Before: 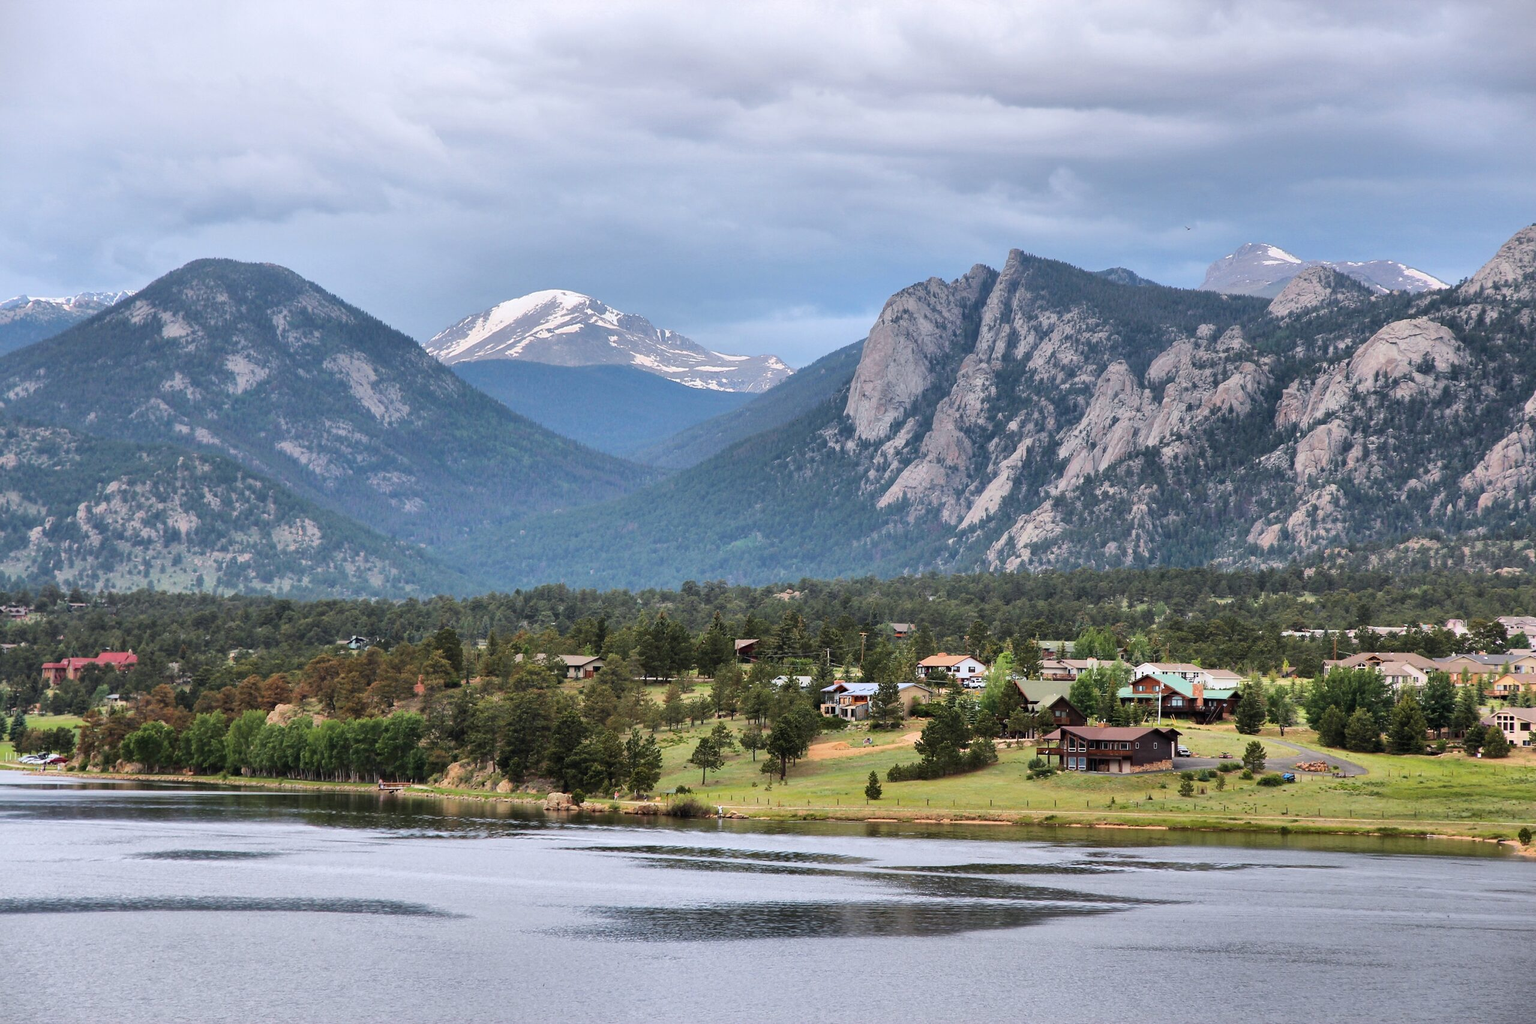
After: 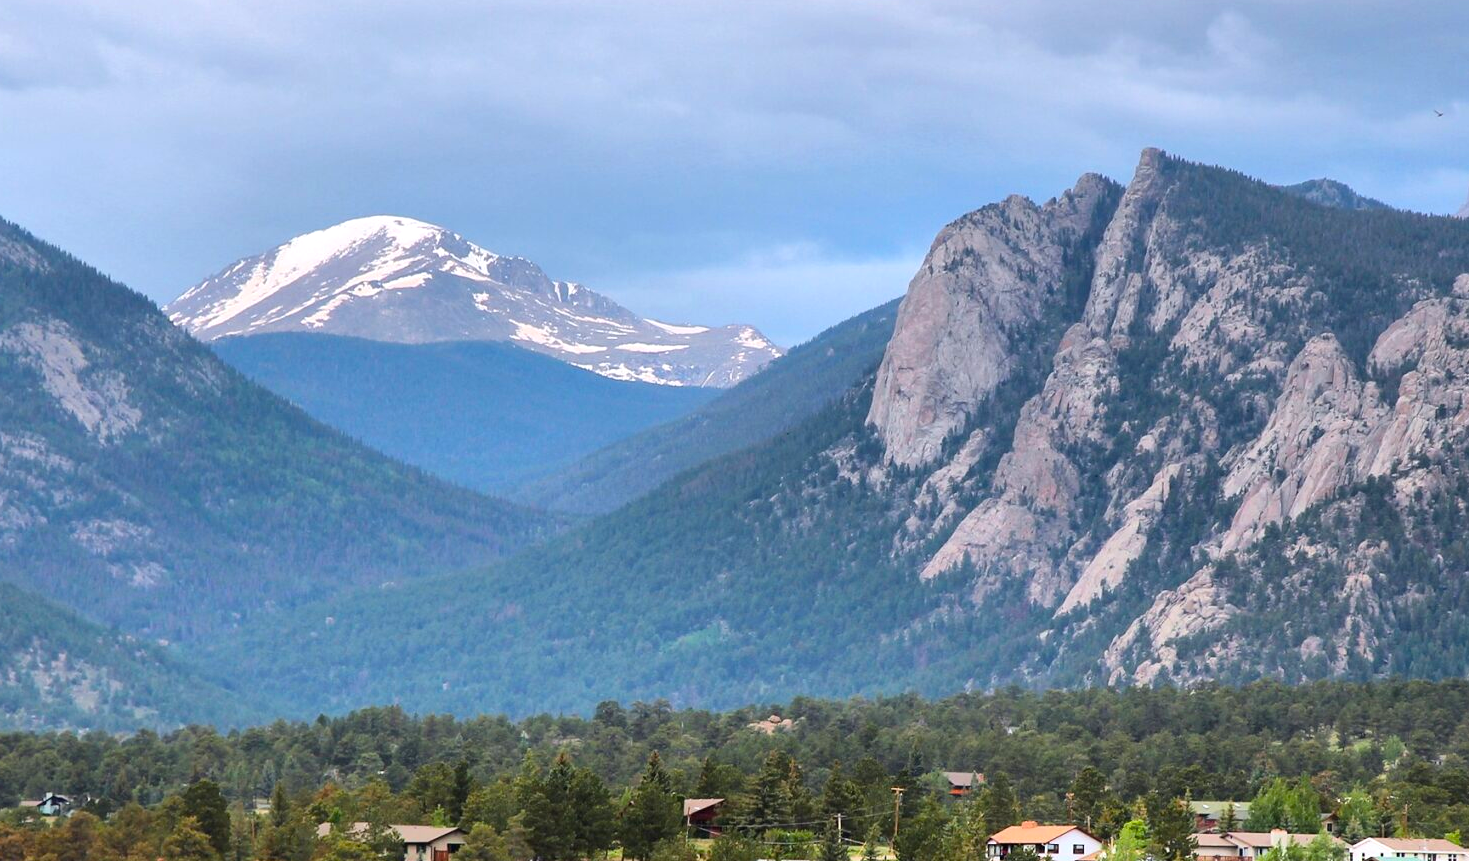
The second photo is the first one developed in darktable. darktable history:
tone equalizer: on, module defaults
color balance rgb: perceptual saturation grading › global saturation 14.865%, global vibrance 24.435%
crop: left 21.144%, top 15.646%, right 21.443%, bottom 33.872%
exposure: exposure 0.198 EV, compensate exposure bias true, compensate highlight preservation false
